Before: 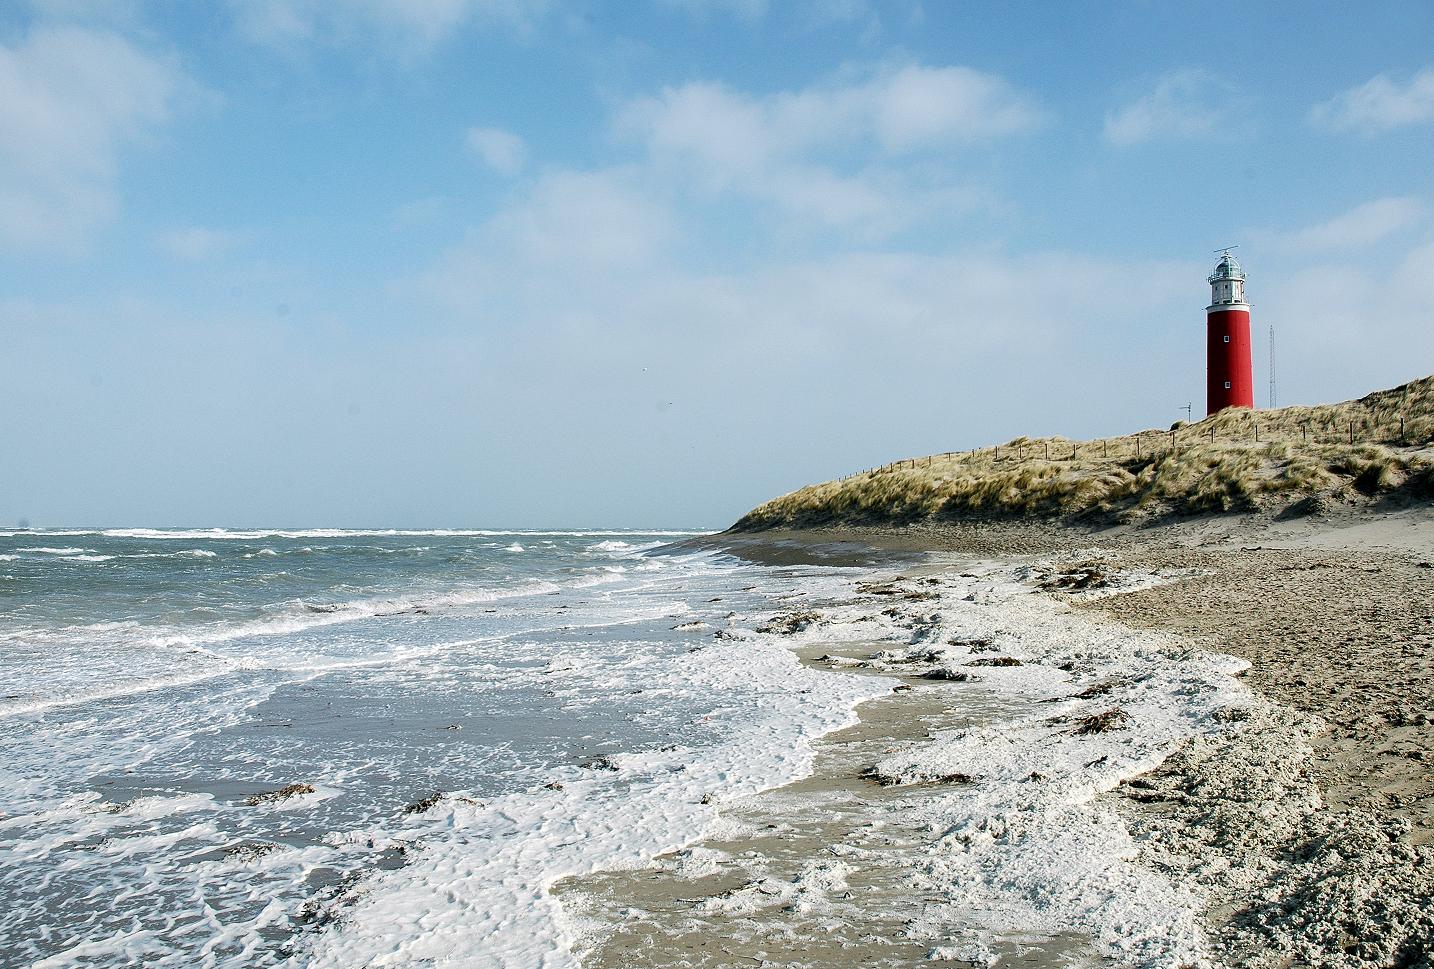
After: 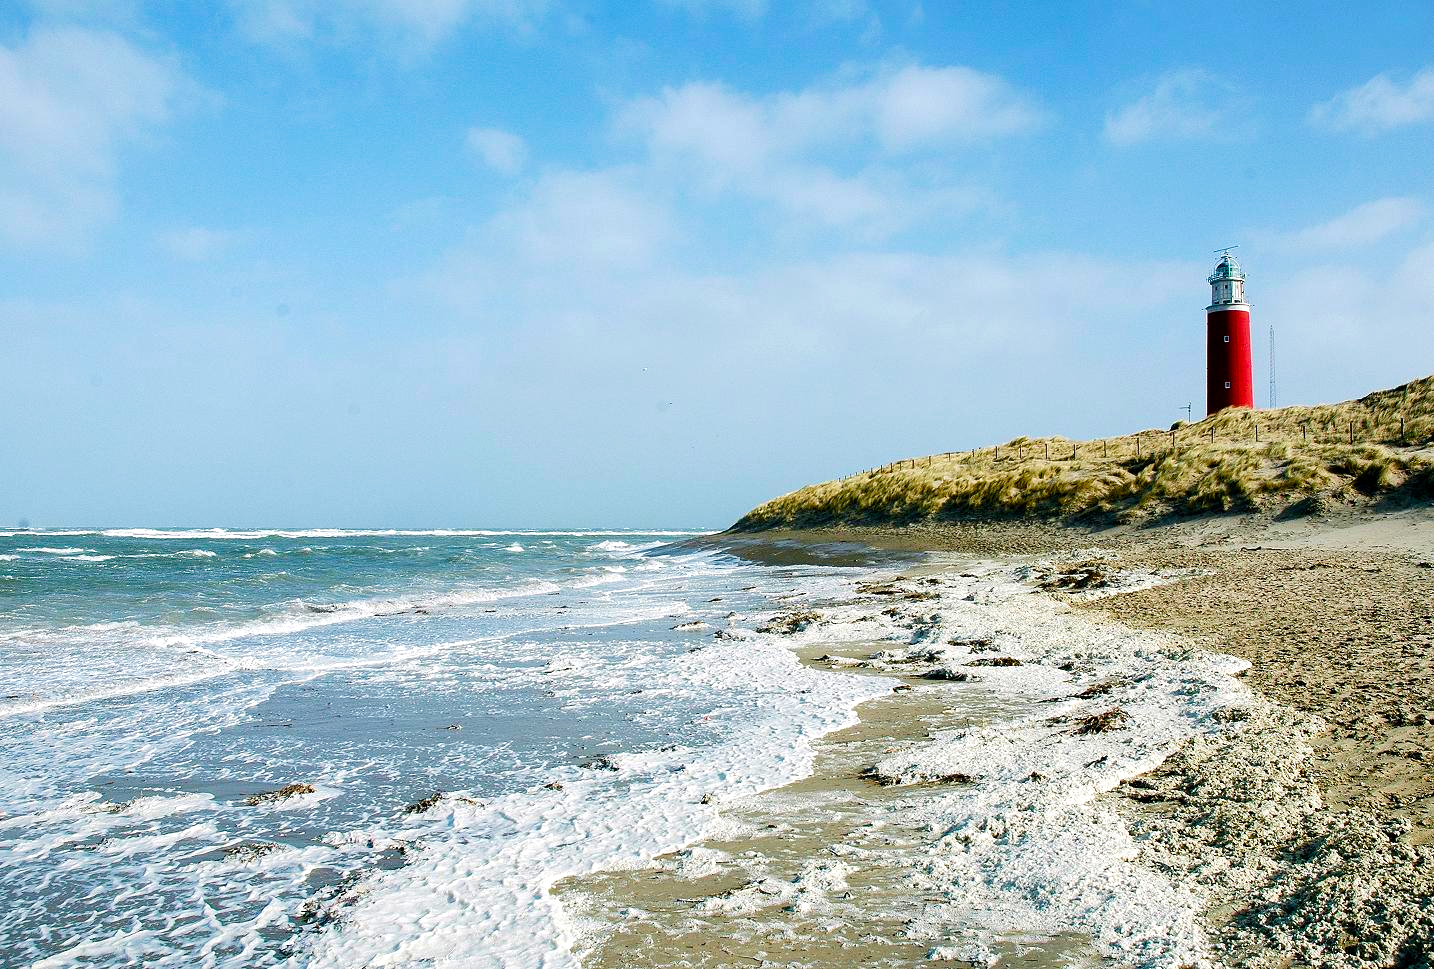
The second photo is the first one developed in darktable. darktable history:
velvia: on, module defaults
color balance rgb: perceptual saturation grading › global saturation 13.867%, perceptual saturation grading › highlights -30.857%, perceptual saturation grading › shadows 51.106%, perceptual brilliance grading › highlights 6.213%, perceptual brilliance grading › mid-tones 16.434%, perceptual brilliance grading › shadows -5.272%, global vibrance 33.609%
